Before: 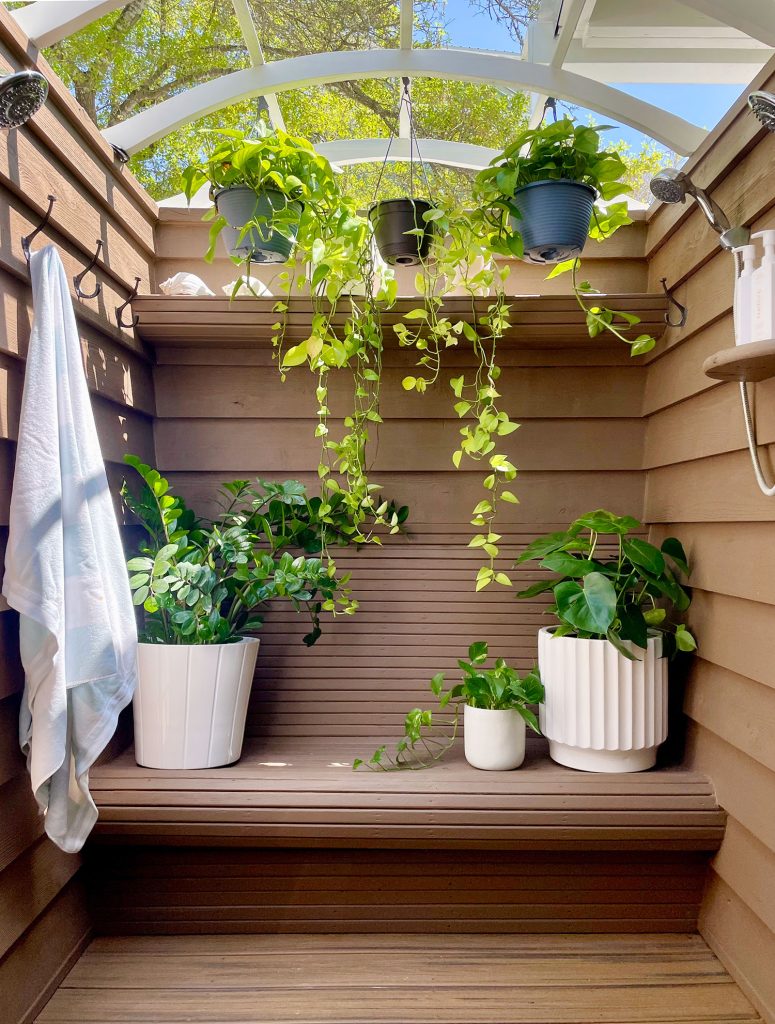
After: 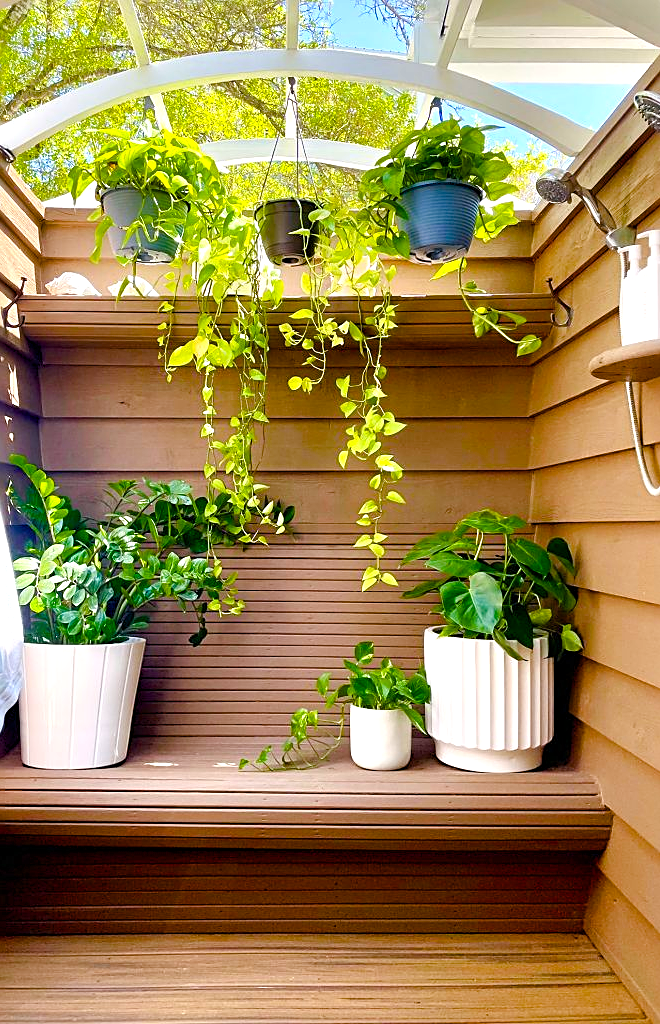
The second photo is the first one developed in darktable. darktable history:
base curve: preserve colors none
exposure: exposure 0.6 EV, compensate exposure bias true, compensate highlight preservation false
crop and rotate: left 14.768%
color balance rgb: perceptual saturation grading › global saturation 40.546%, perceptual saturation grading › highlights -24.9%, perceptual saturation grading › mid-tones 35.287%, perceptual saturation grading › shadows 35.91%
sharpen: on, module defaults
